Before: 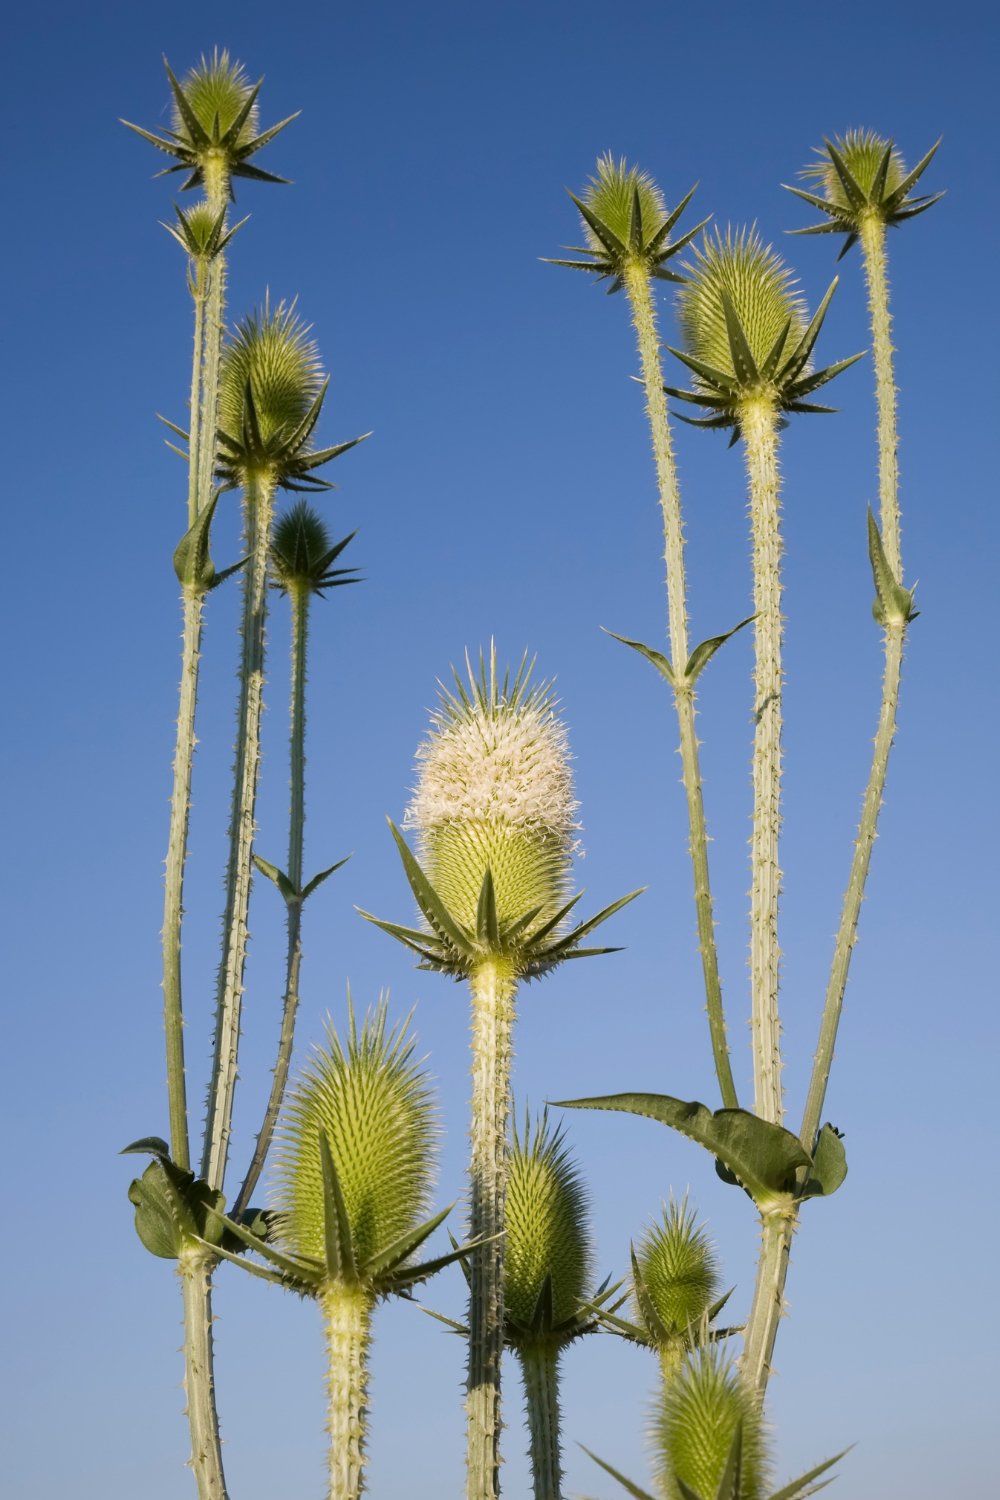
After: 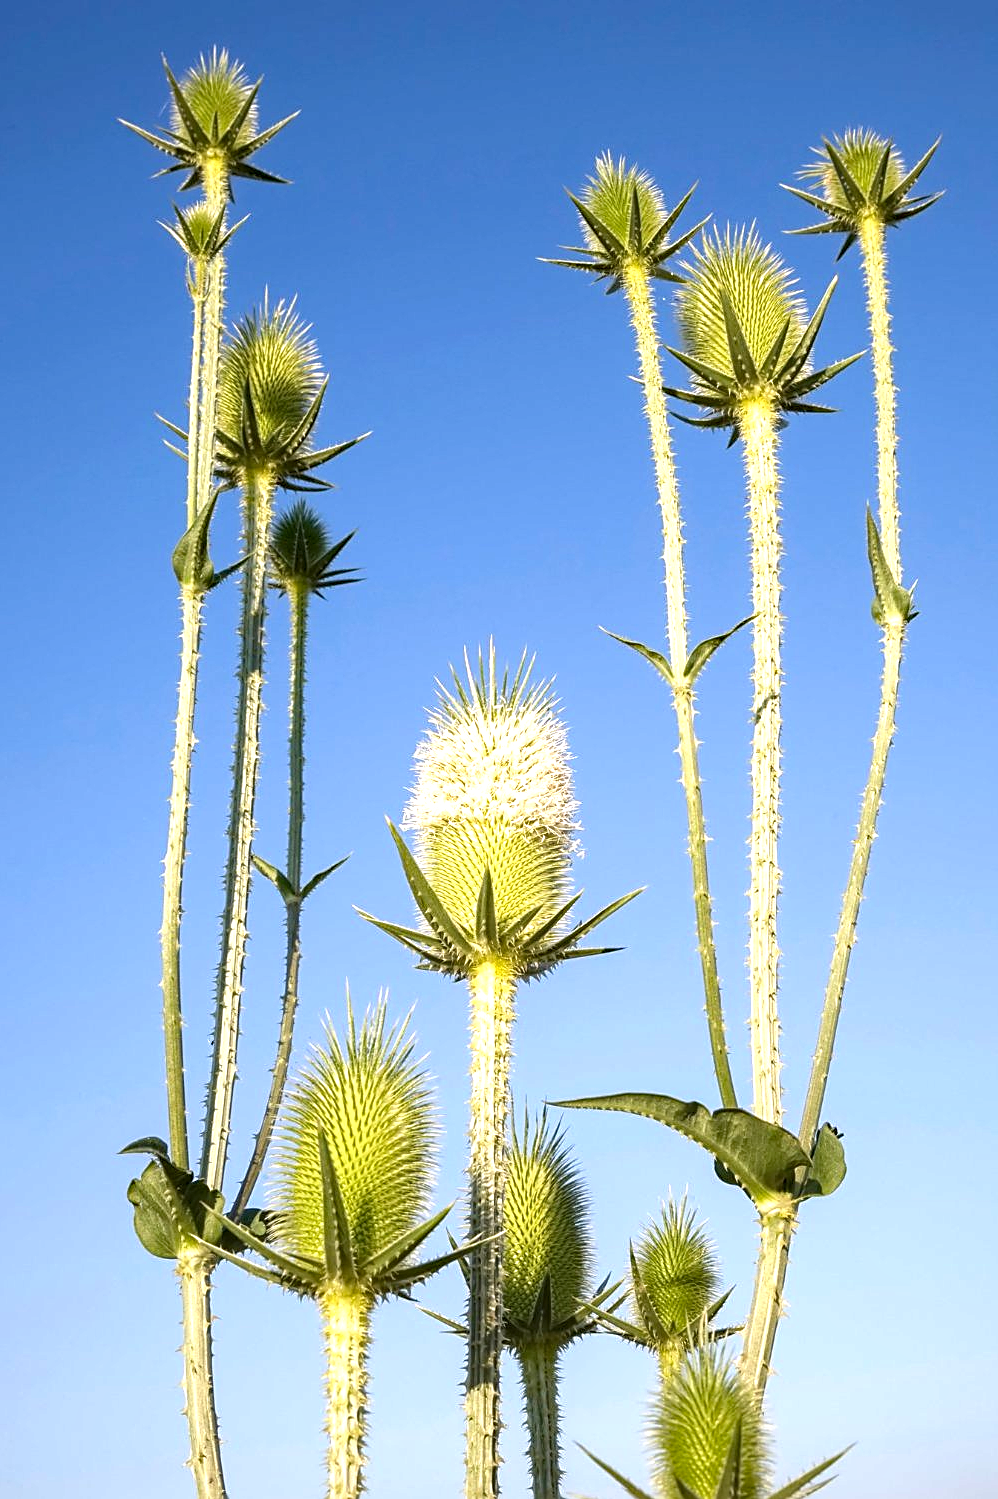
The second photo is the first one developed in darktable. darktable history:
crop and rotate: left 0.126%
local contrast: on, module defaults
exposure: black level correction 0, exposure 0.95 EV, compensate exposure bias true, compensate highlight preservation false
haze removal: adaptive false
sharpen: amount 0.6
